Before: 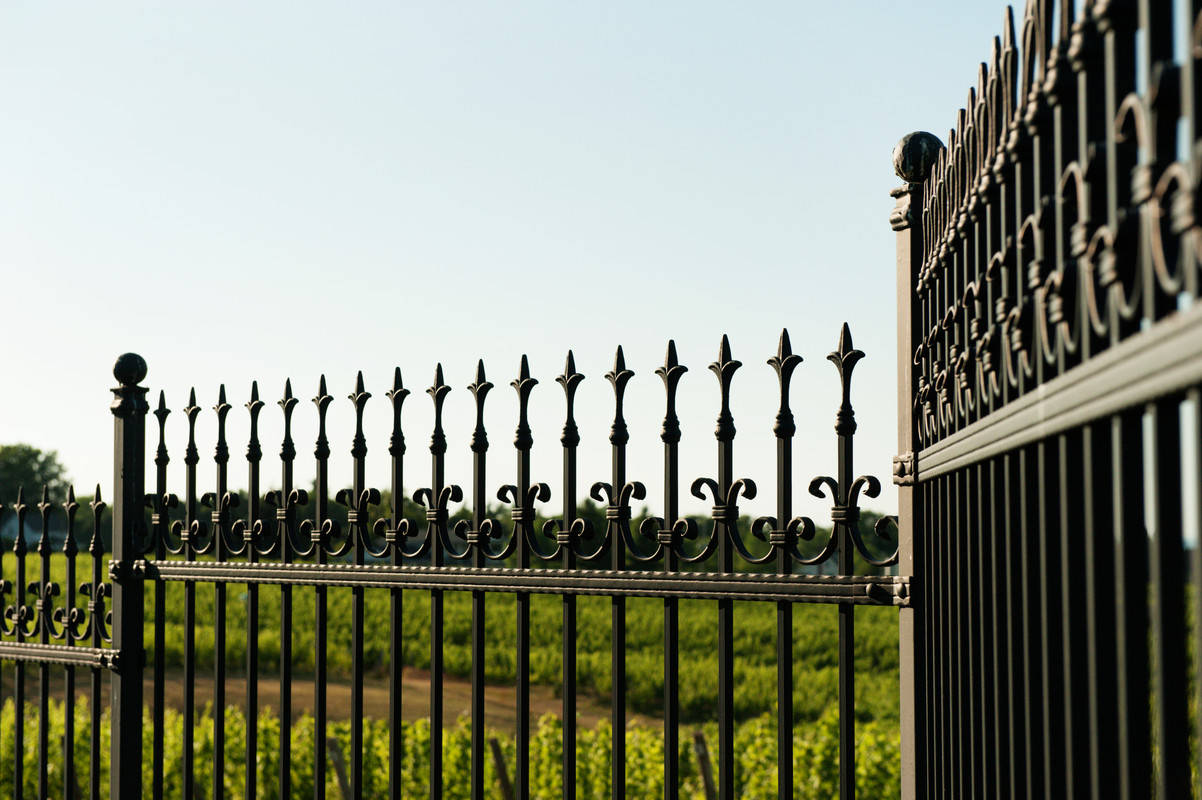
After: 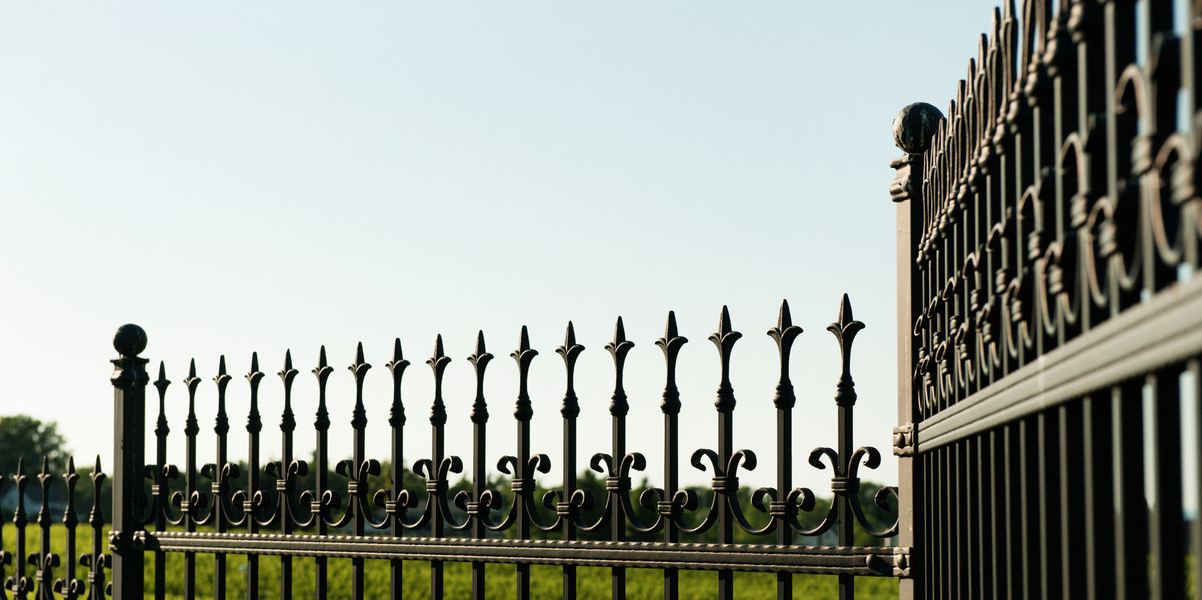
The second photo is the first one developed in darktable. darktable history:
crop: top 3.746%, bottom 21.205%
